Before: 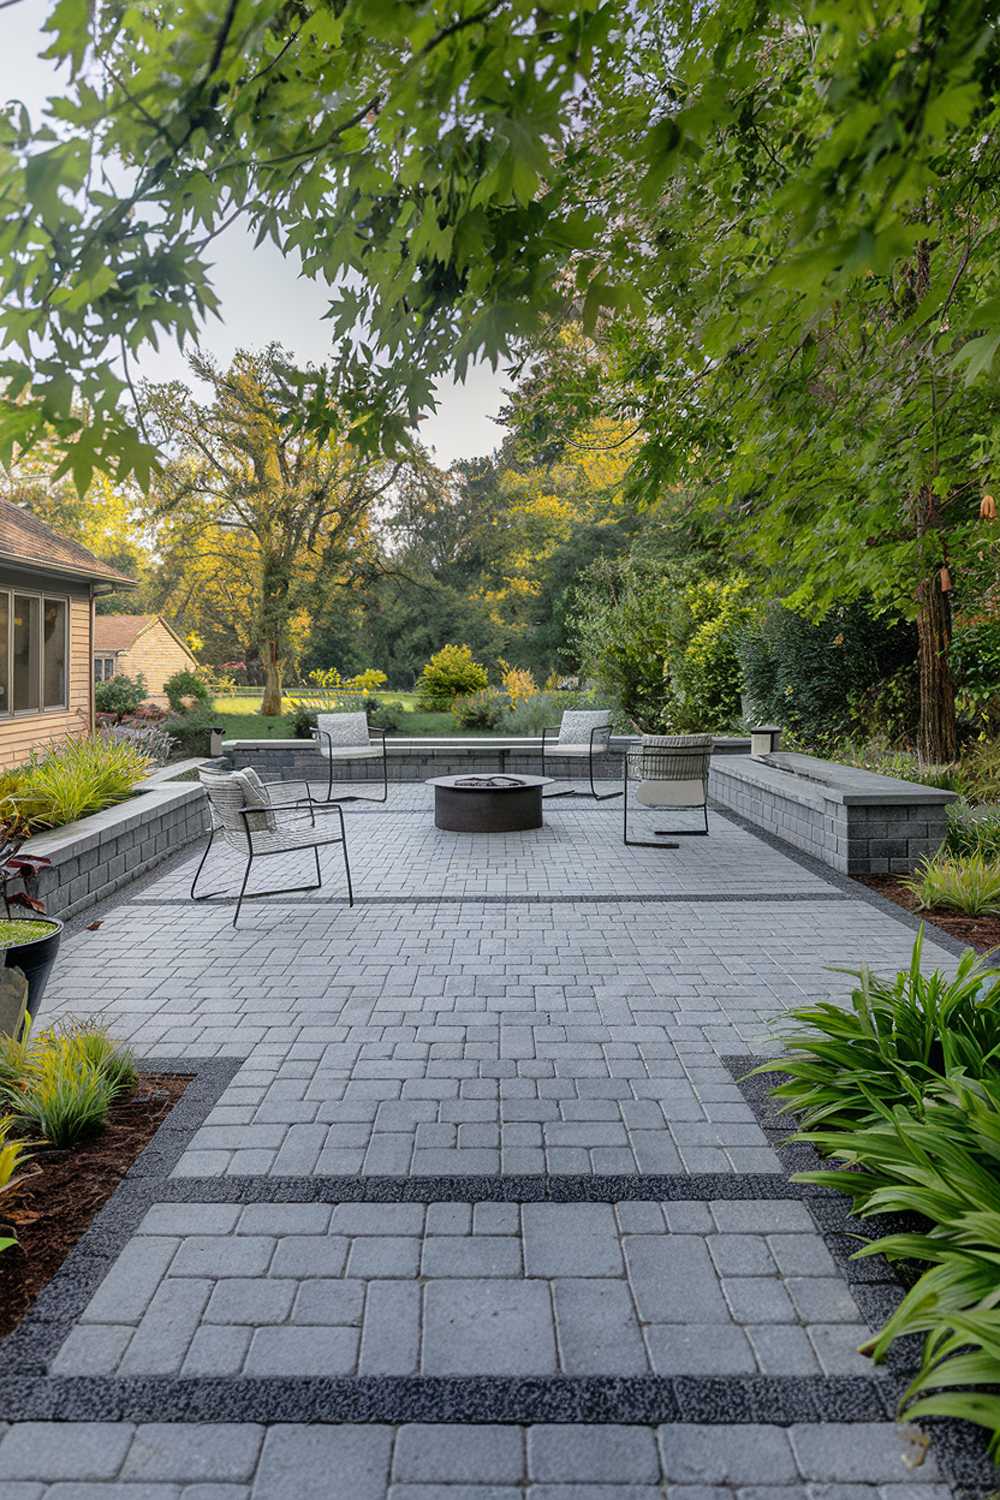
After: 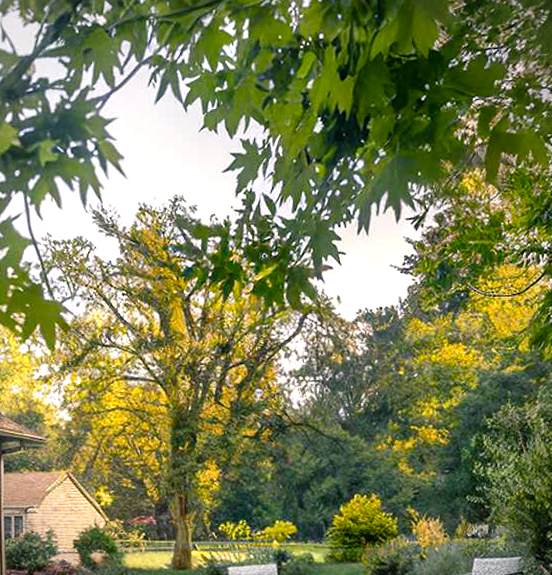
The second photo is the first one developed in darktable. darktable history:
vignetting: fall-off radius 81.94%
rotate and perspective: rotation -1.17°, automatic cropping off
crop: left 10.121%, top 10.631%, right 36.218%, bottom 51.526%
color balance rgb: shadows lift › chroma 4.21%, shadows lift › hue 252.22°, highlights gain › chroma 1.36%, highlights gain › hue 50.24°, perceptual saturation grading › mid-tones 6.33%, perceptual saturation grading › shadows 72.44%, perceptual brilliance grading › highlights 11.59%, contrast 5.05%
